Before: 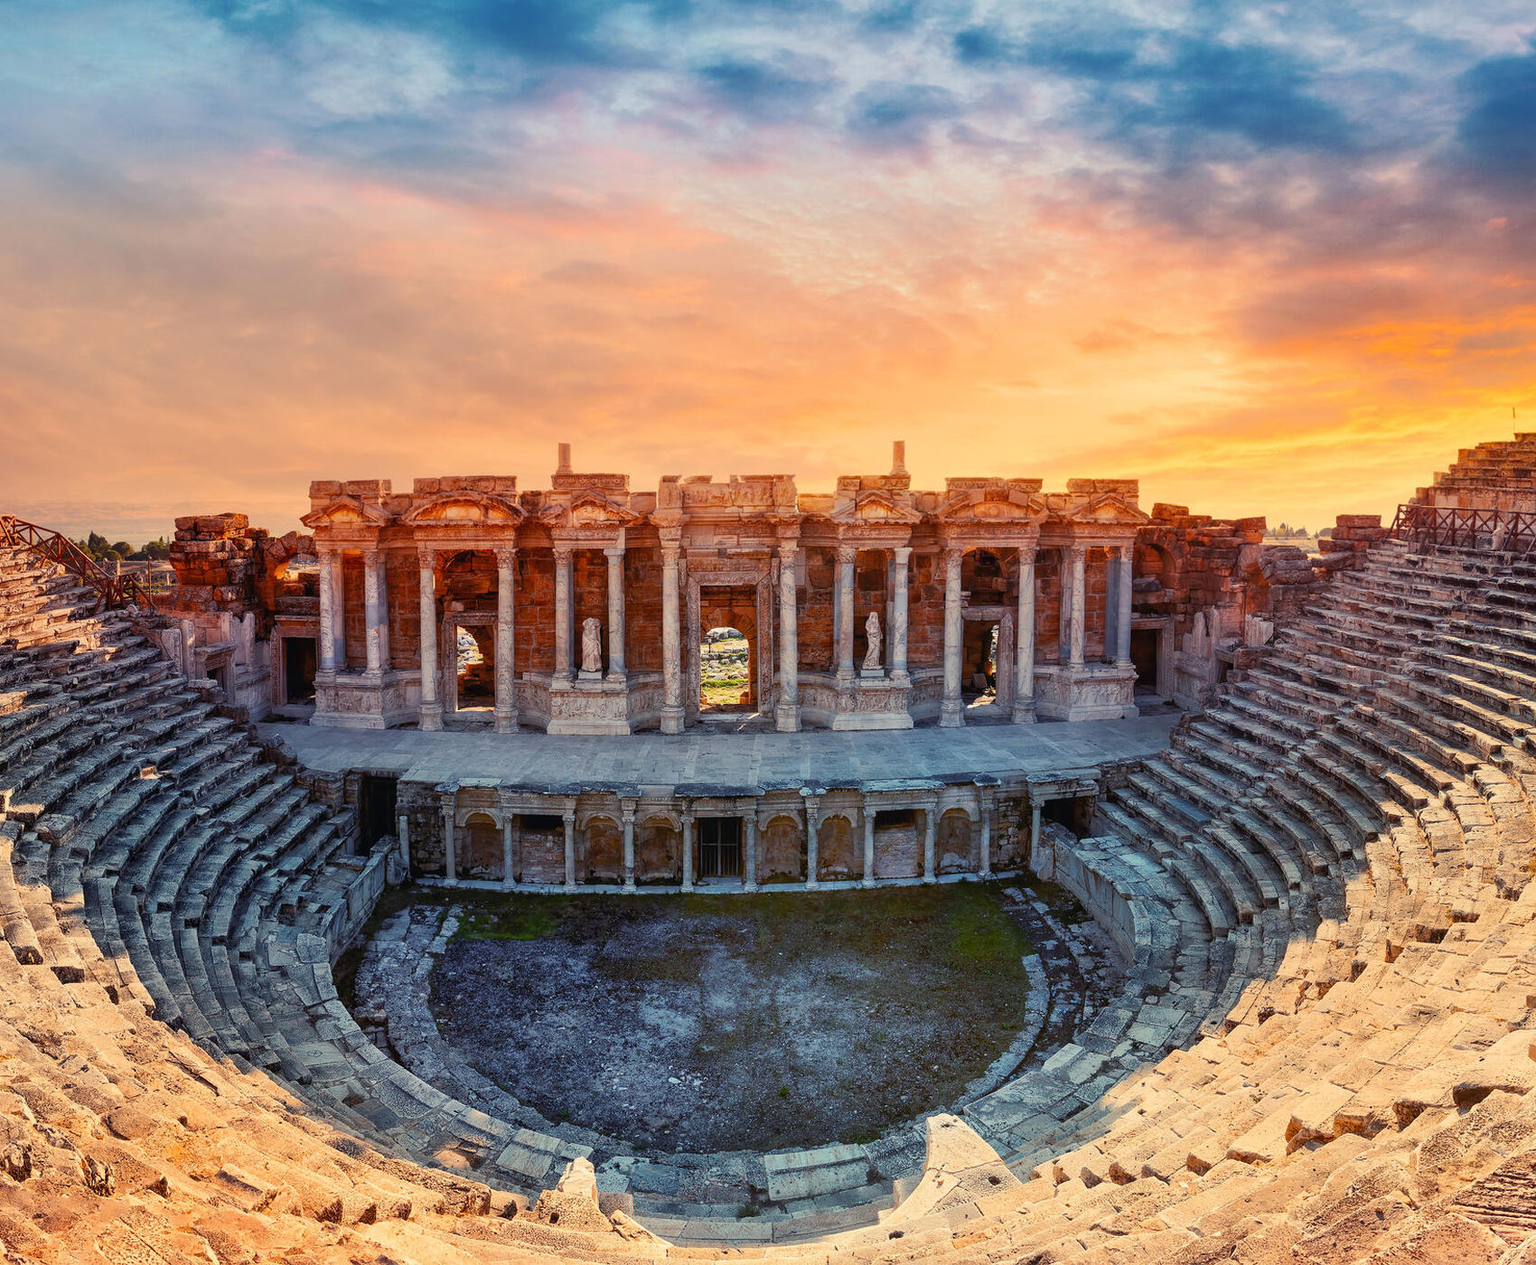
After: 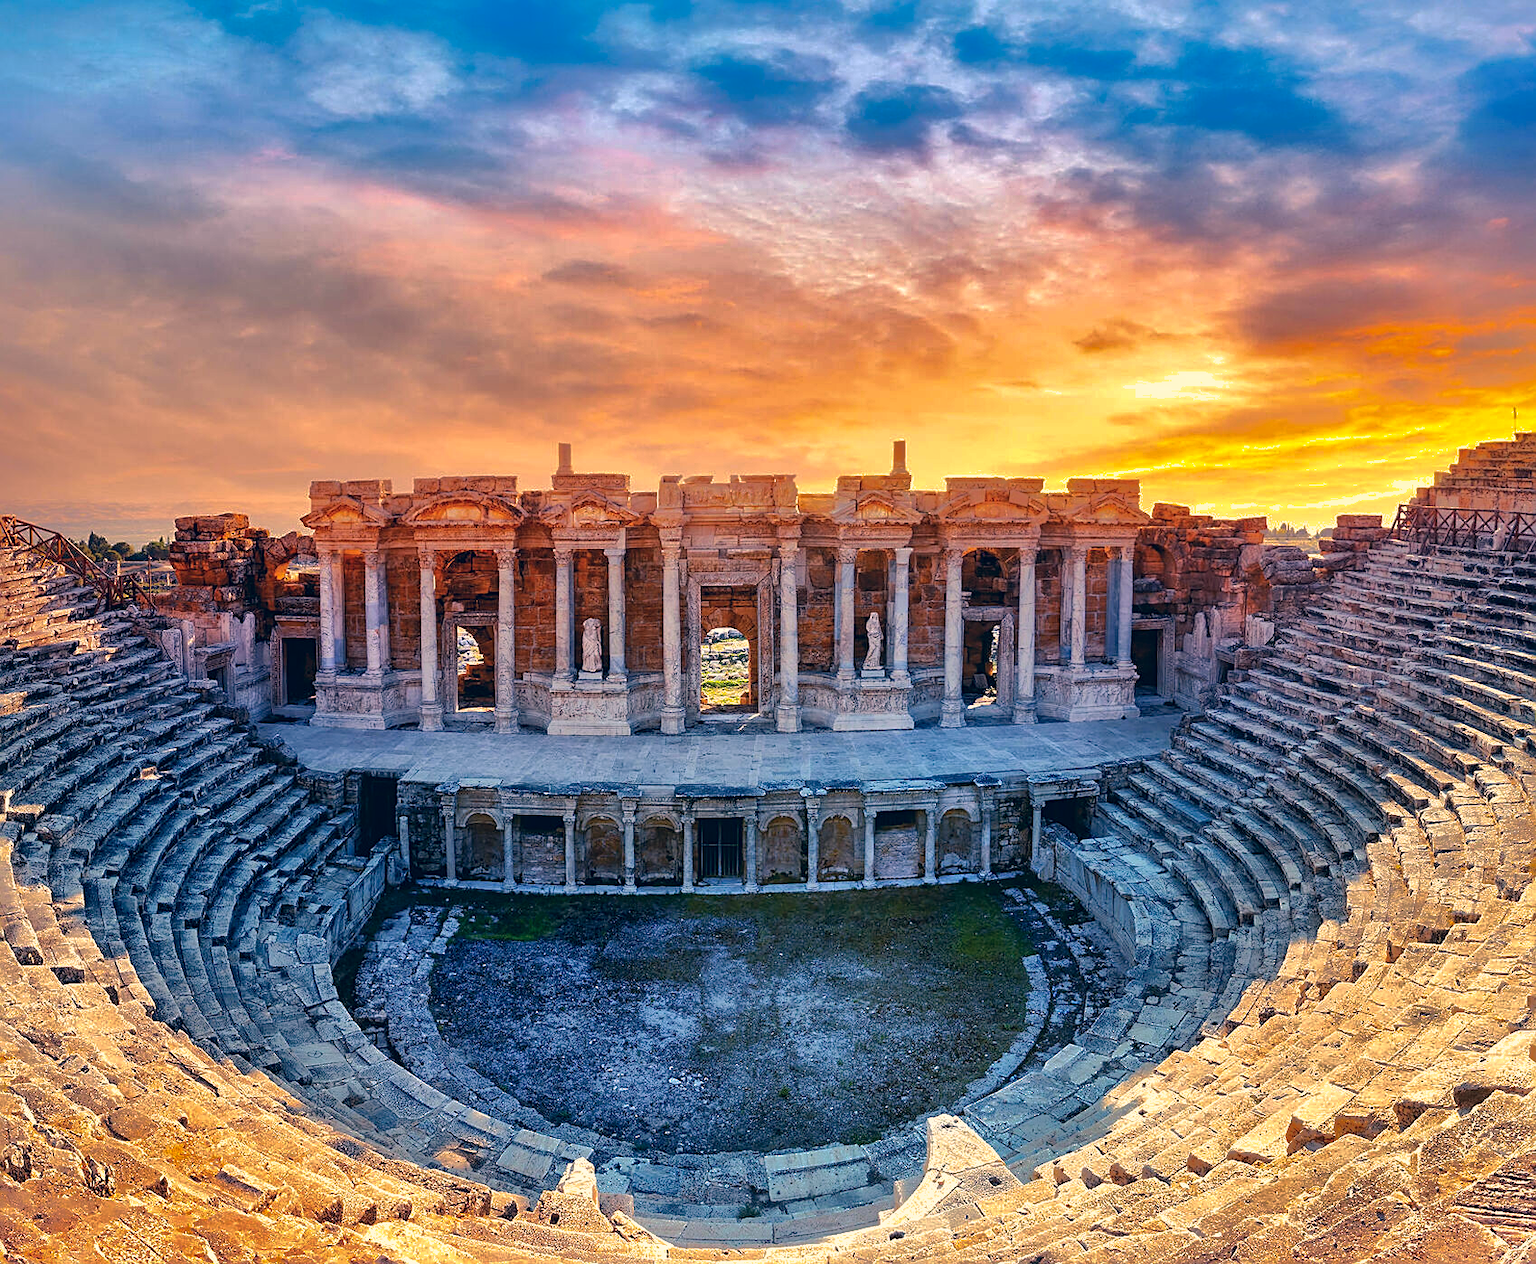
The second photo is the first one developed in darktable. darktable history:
sharpen: on, module defaults
color correction: highlights a* 10.37, highlights b* 14.33, shadows a* -10.02, shadows b* -14.91
shadows and highlights: shadows -19.69, highlights -73.13
color calibration: illuminant as shot in camera, x 0.379, y 0.381, temperature 4101.93 K, saturation algorithm version 1 (2020)
tone equalizer: -8 EV -0.445 EV, -7 EV -0.369 EV, -6 EV -0.303 EV, -5 EV -0.199 EV, -3 EV 0.192 EV, -2 EV 0.317 EV, -1 EV 0.384 EV, +0 EV 0.434 EV
